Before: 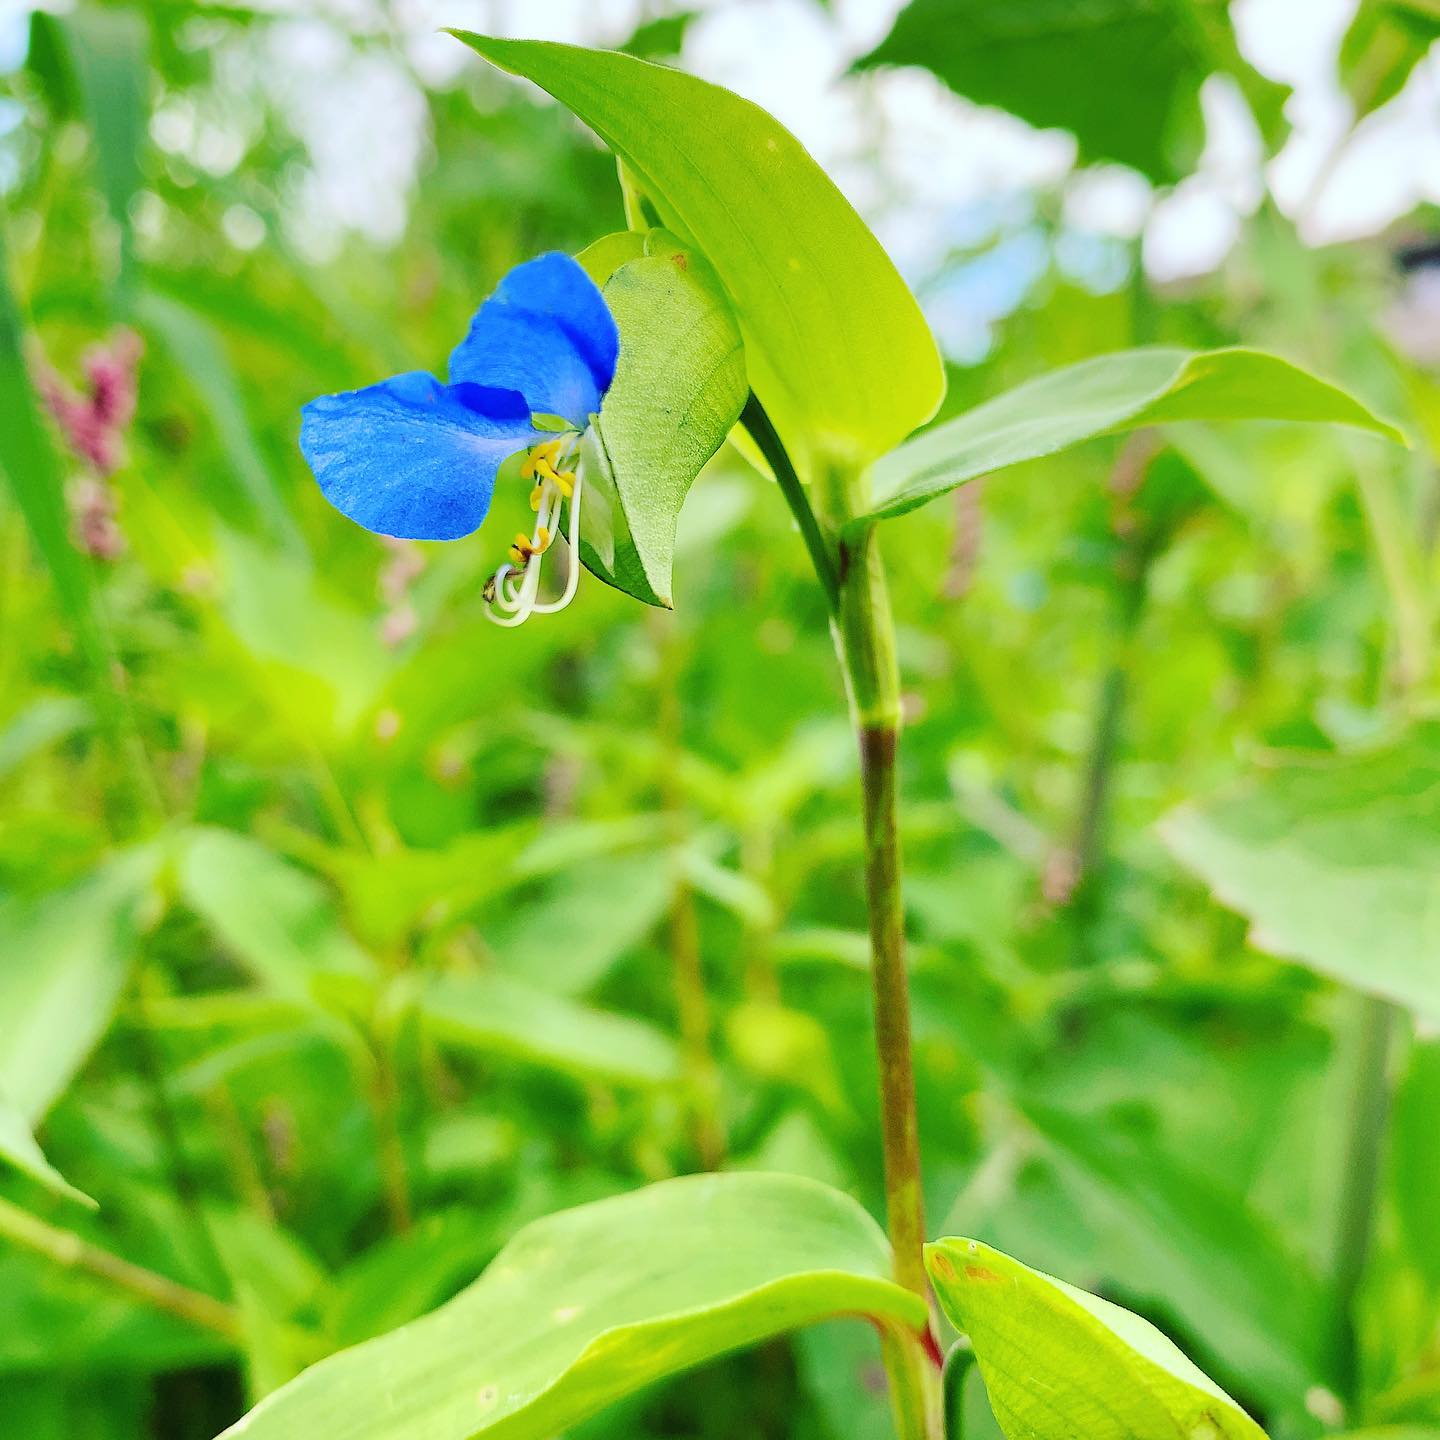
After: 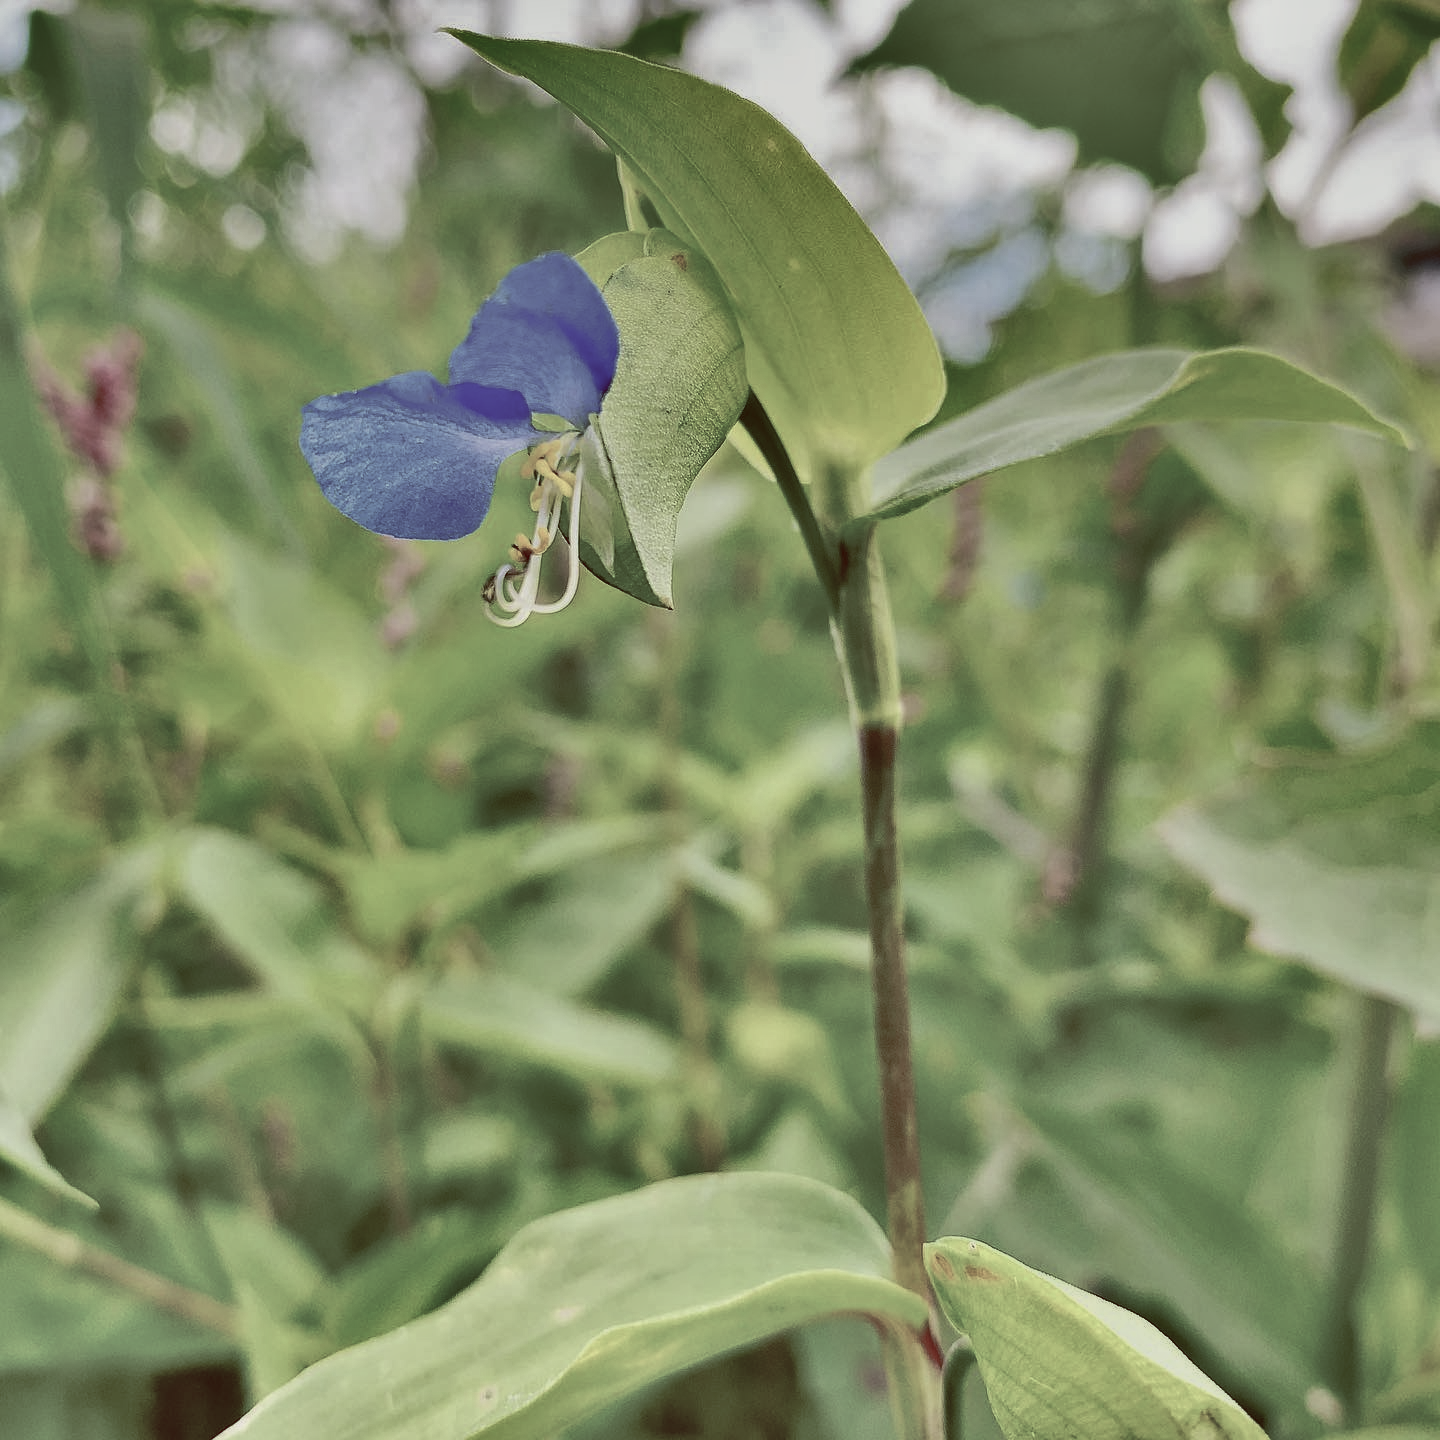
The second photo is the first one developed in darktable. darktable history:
color balance rgb: shadows lift › luminance 1%, shadows lift › chroma 0.2%, shadows lift › hue 20°, power › luminance 1%, power › chroma 0.4%, power › hue 34°, highlights gain › luminance 0.8%, highlights gain › chroma 0.4%, highlights gain › hue 44°, global offset › chroma 0.4%, global offset › hue 34°, white fulcrum 0.08 EV, linear chroma grading › shadows -7%, linear chroma grading › highlights -7%, linear chroma grading › global chroma -10%, linear chroma grading › mid-tones -8%, perceptual saturation grading › global saturation -28%, perceptual saturation grading › highlights -20%, perceptual saturation grading › mid-tones -24%, perceptual saturation grading › shadows -24%, perceptual brilliance grading › global brilliance -1%, perceptual brilliance grading › highlights -1%, perceptual brilliance grading › mid-tones -1%, perceptual brilliance grading › shadows -1%, global vibrance -17%, contrast -6%
shadows and highlights: shadows 20.91, highlights -82.73, soften with gaussian
